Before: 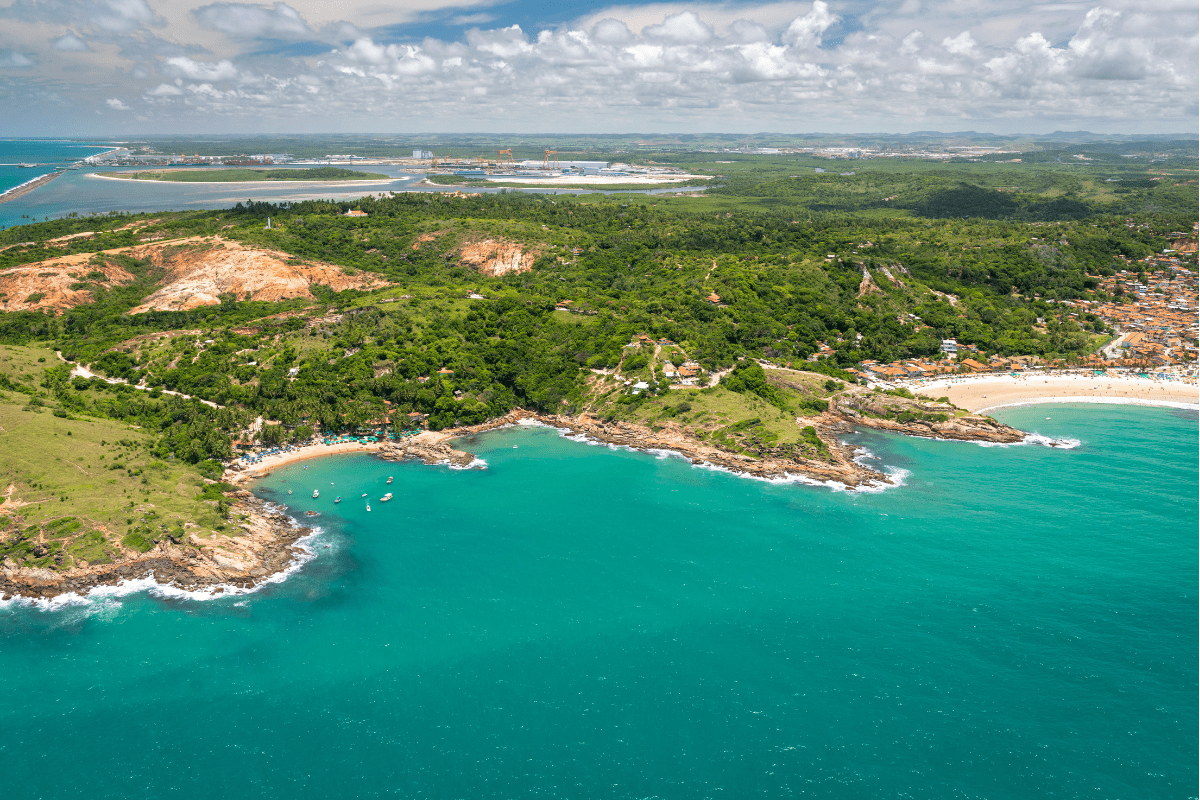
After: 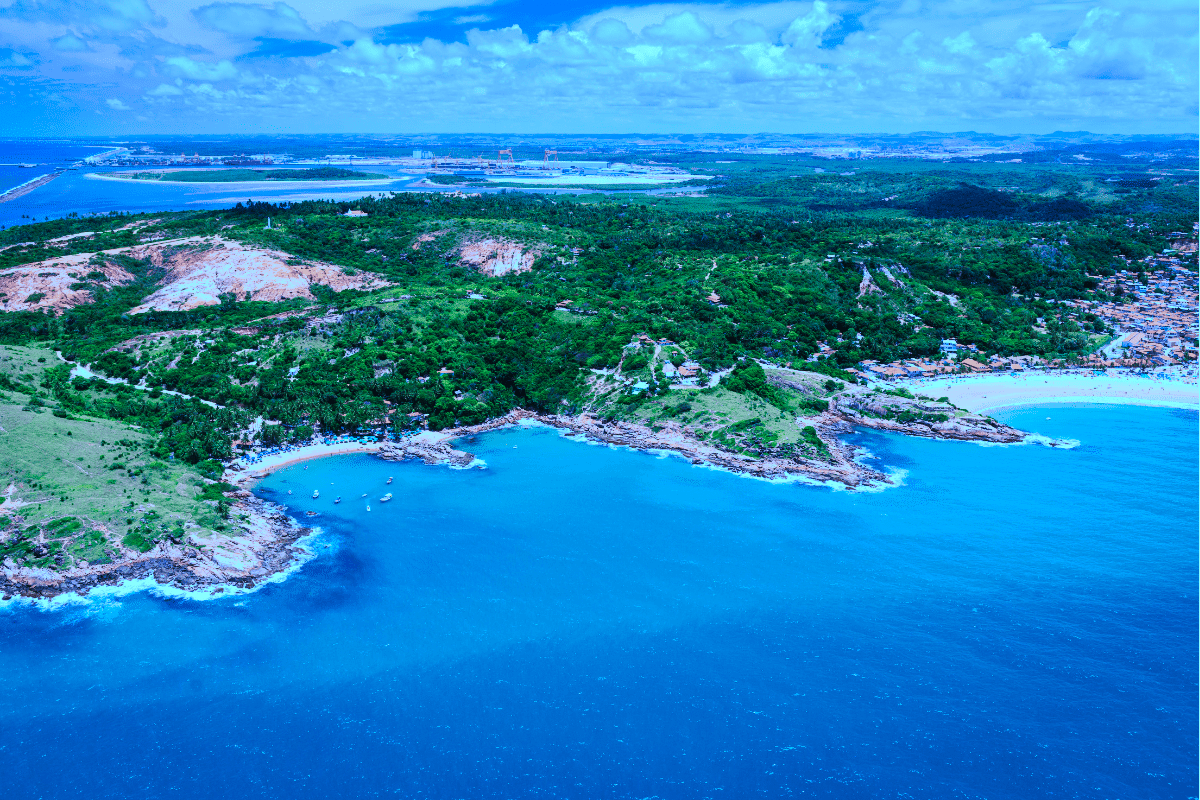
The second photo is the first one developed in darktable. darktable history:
tone curve: curves: ch0 [(0, 0) (0.003, 0.003) (0.011, 0.009) (0.025, 0.018) (0.044, 0.028) (0.069, 0.038) (0.1, 0.049) (0.136, 0.062) (0.177, 0.089) (0.224, 0.123) (0.277, 0.165) (0.335, 0.223) (0.399, 0.293) (0.468, 0.385) (0.543, 0.497) (0.623, 0.613) (0.709, 0.716) (0.801, 0.802) (0.898, 0.887) (1, 1)], preserve colors none
color calibration: illuminant custom, x 0.461, y 0.429, temperature 2604.56 K
